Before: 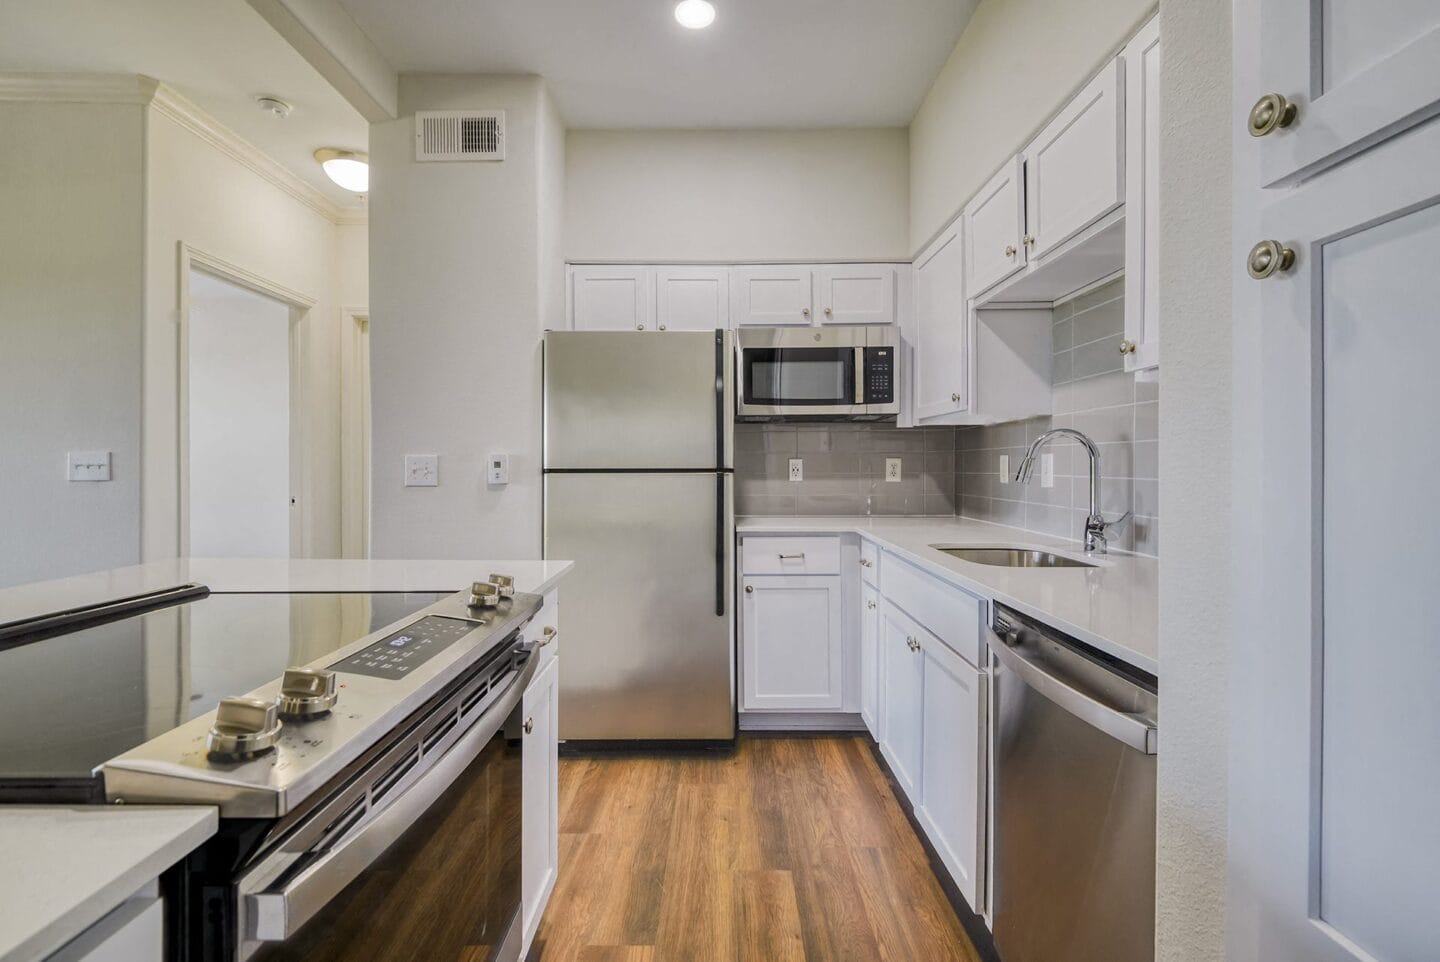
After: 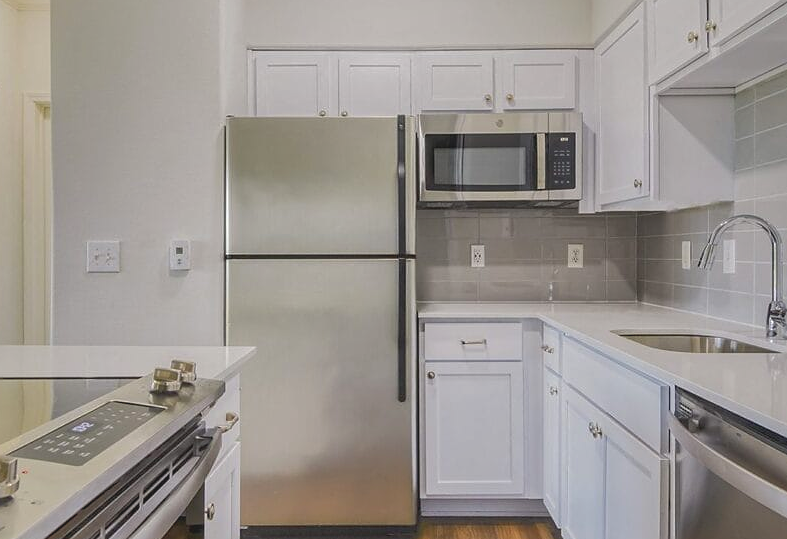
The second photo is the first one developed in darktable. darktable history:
crop and rotate: left 22.122%, top 22.284%, right 23.188%, bottom 21.608%
shadows and highlights: on, module defaults
sharpen: radius 0.986
exposure: exposure 0.227 EV, compensate exposure bias true, compensate highlight preservation false
color balance rgb: perceptual saturation grading › global saturation 0.313%, global vibrance 20%
contrast brightness saturation: contrast -0.1, saturation -0.096
